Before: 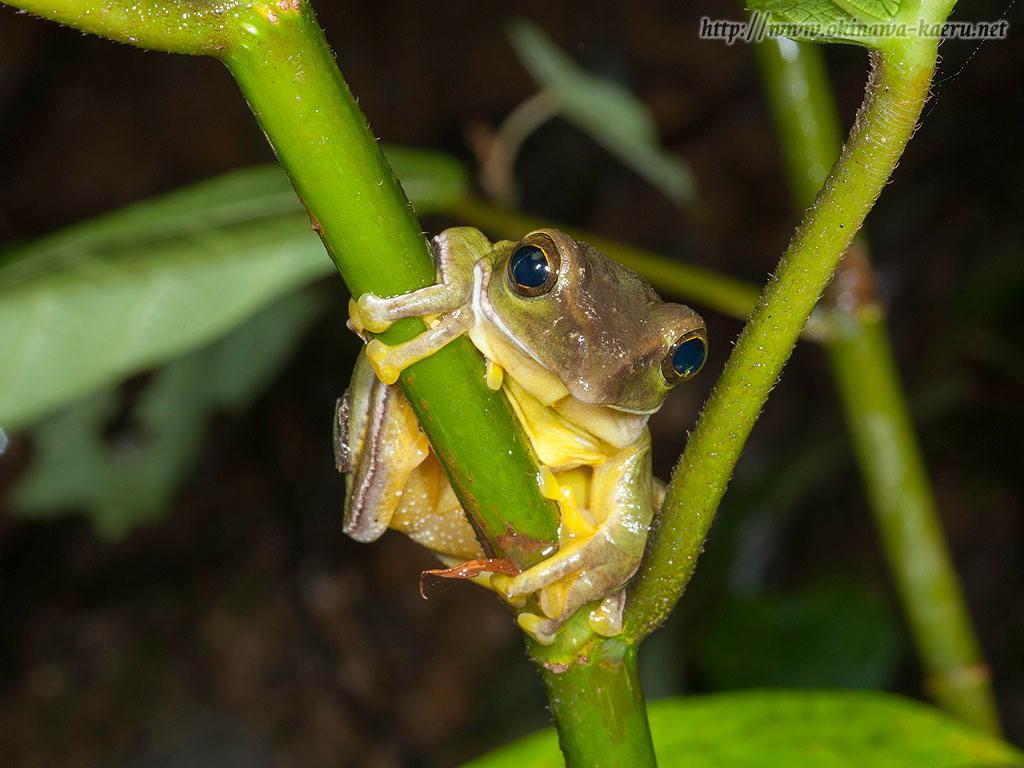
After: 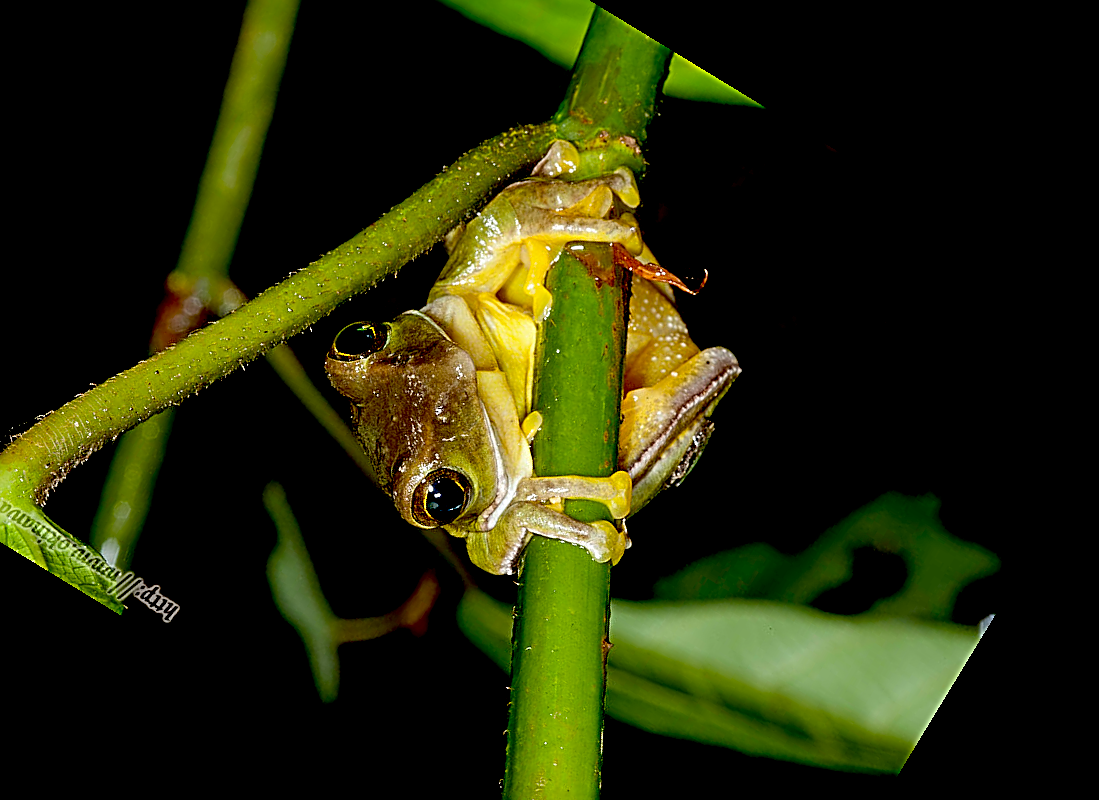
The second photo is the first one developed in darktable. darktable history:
crop and rotate: angle 148.68°, left 9.111%, top 15.603%, right 4.588%, bottom 17.041%
sharpen: radius 2.817, amount 0.715
exposure: black level correction 0.056, exposure -0.039 EV, compensate highlight preservation false
